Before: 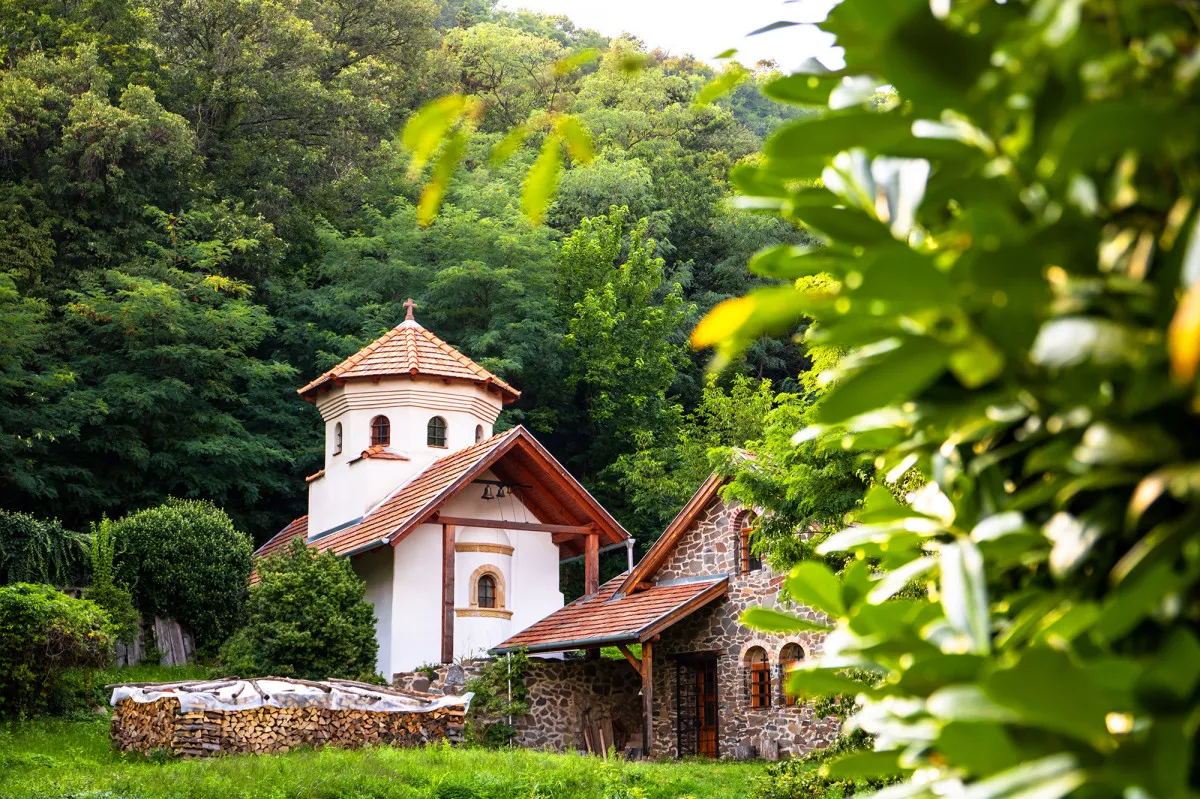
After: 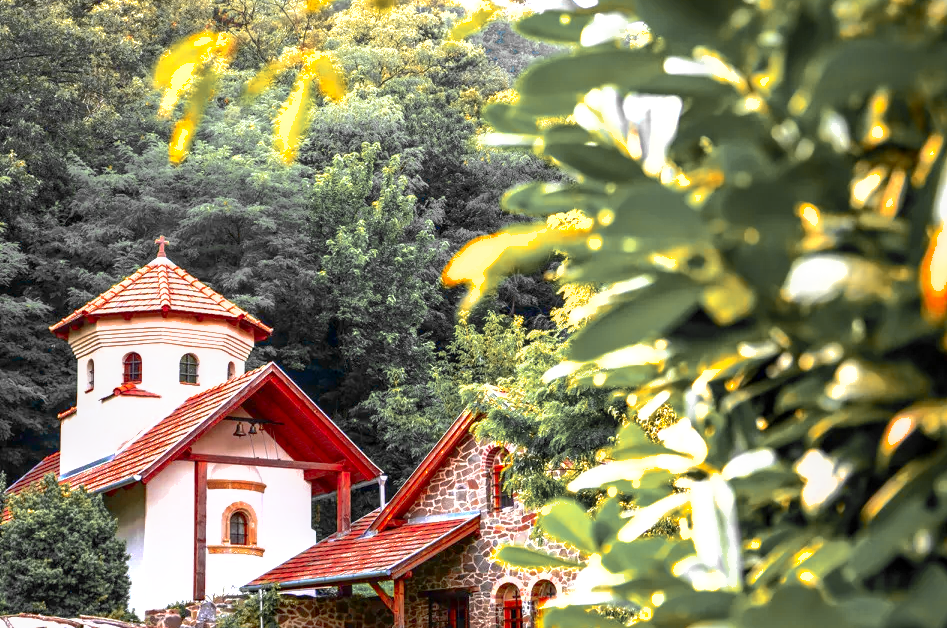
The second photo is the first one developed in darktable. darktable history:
exposure: exposure 0.773 EV, compensate highlight preservation false
contrast brightness saturation: contrast 0.276
crop and rotate: left 20.716%, top 7.983%, right 0.339%, bottom 13.362%
local contrast: on, module defaults
shadows and highlights: shadows 60.92, highlights -60.1, highlights color adjustment 45.97%
color zones: curves: ch0 [(0, 0.363) (0.128, 0.373) (0.25, 0.5) (0.402, 0.407) (0.521, 0.525) (0.63, 0.559) (0.729, 0.662) (0.867, 0.471)]; ch1 [(0, 0.515) (0.136, 0.618) (0.25, 0.5) (0.378, 0) (0.516, 0) (0.622, 0.593) (0.737, 0.819) (0.87, 0.593)]; ch2 [(0, 0.529) (0.128, 0.471) (0.282, 0.451) (0.386, 0.662) (0.516, 0.525) (0.633, 0.554) (0.75, 0.62) (0.875, 0.441)]
